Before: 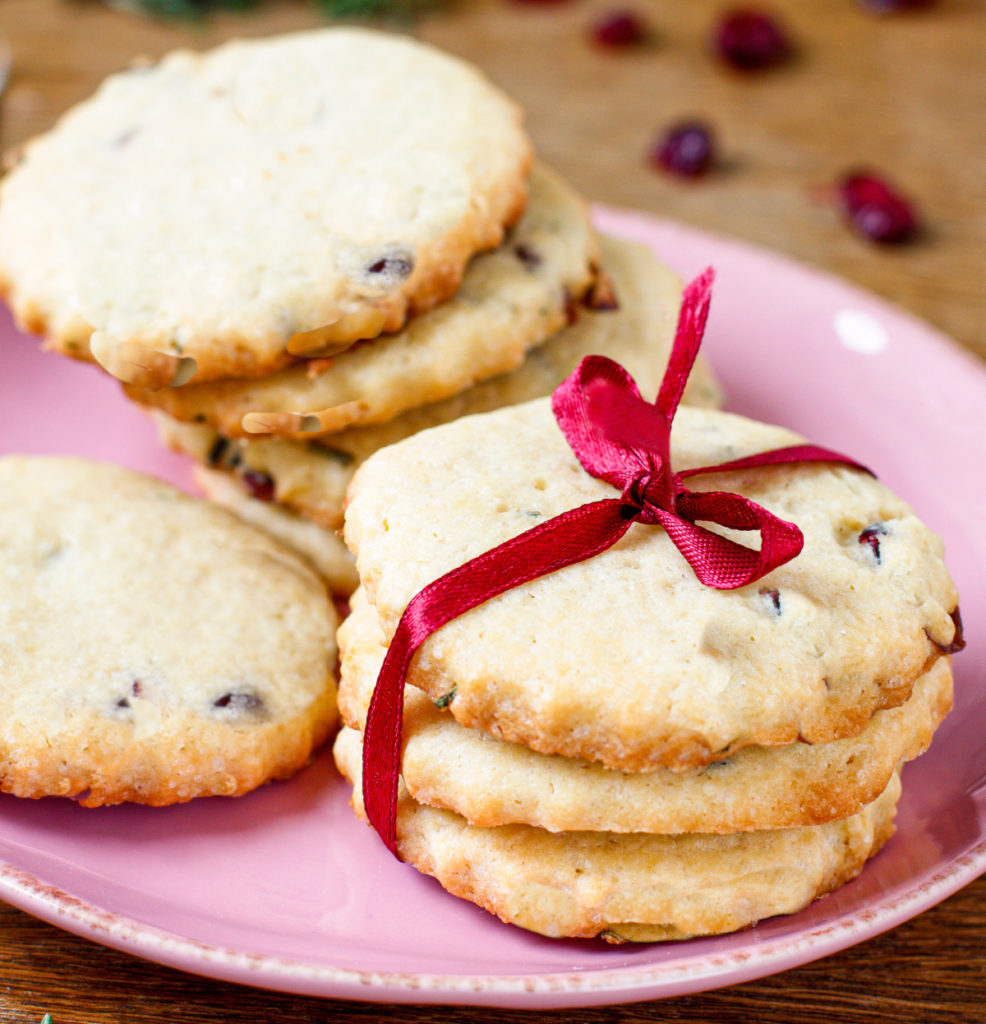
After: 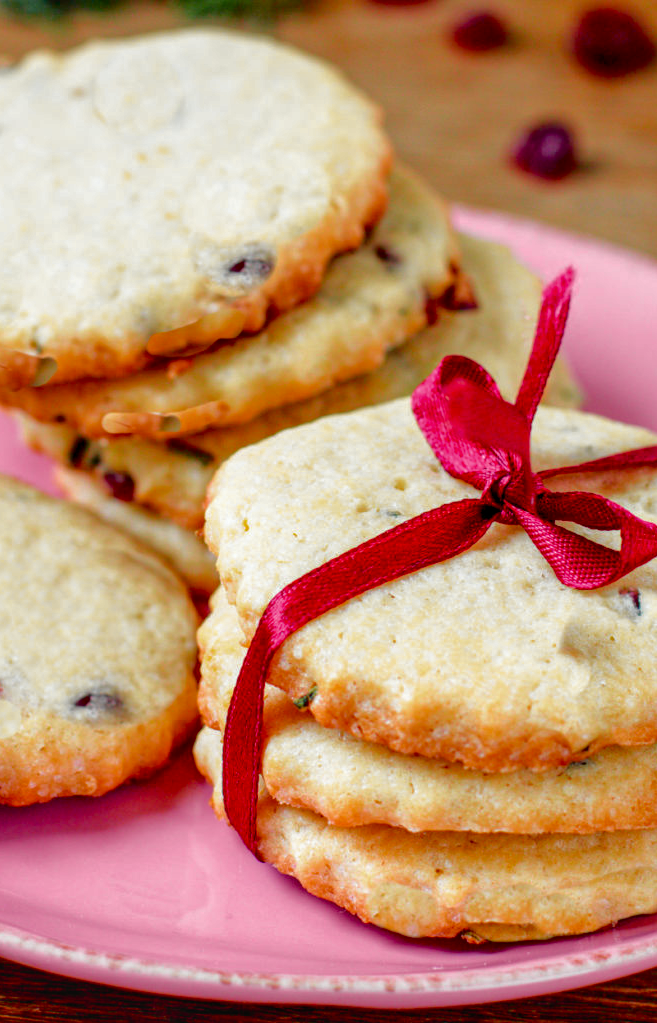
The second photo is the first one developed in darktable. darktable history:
tone curve: curves: ch0 [(0, 0.013) (0.137, 0.121) (0.326, 0.386) (0.489, 0.573) (0.663, 0.749) (0.854, 0.897) (1, 0.974)]; ch1 [(0, 0) (0.366, 0.367) (0.475, 0.453) (0.494, 0.493) (0.504, 0.497) (0.544, 0.579) (0.562, 0.619) (0.622, 0.694) (1, 1)]; ch2 [(0, 0) (0.333, 0.346) (0.375, 0.375) (0.424, 0.43) (0.476, 0.492) (0.502, 0.503) (0.533, 0.541) (0.572, 0.615) (0.605, 0.656) (0.641, 0.709) (1, 1)], color space Lab, independent channels, preserve colors none
local contrast: on, module defaults
base curve: curves: ch0 [(0, 0) (0.841, 0.609) (1, 1)]
crop and rotate: left 14.292%, right 19.041%
